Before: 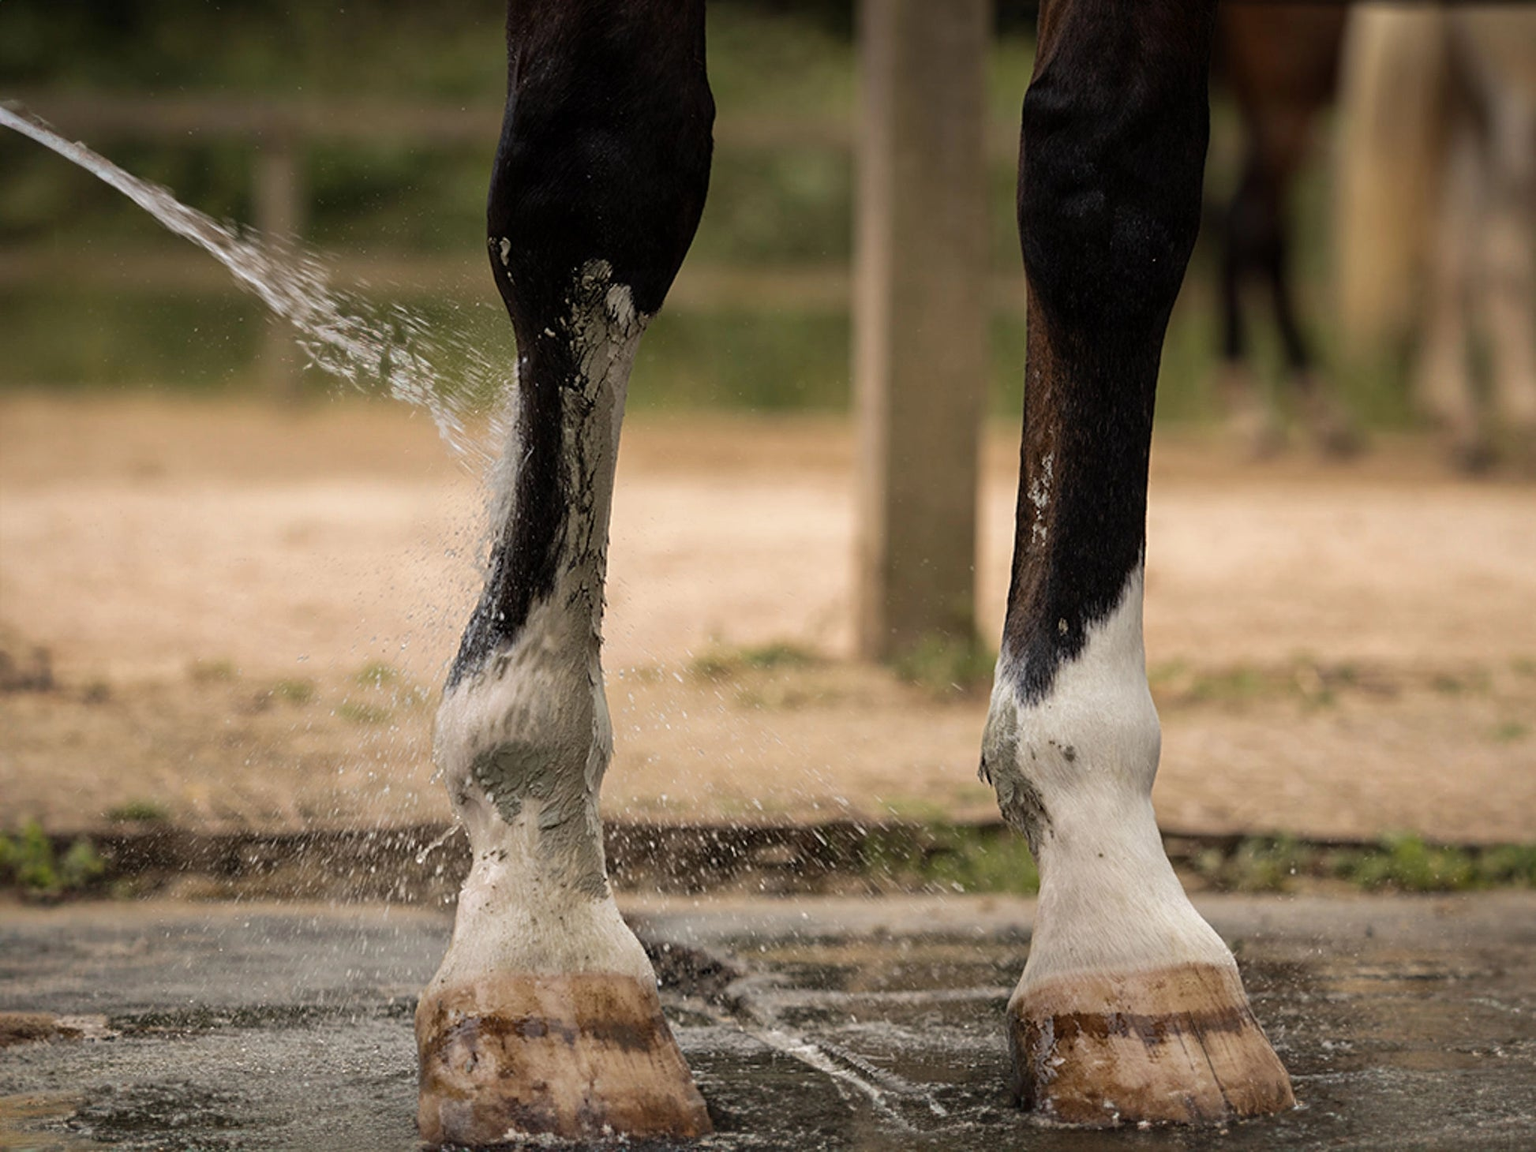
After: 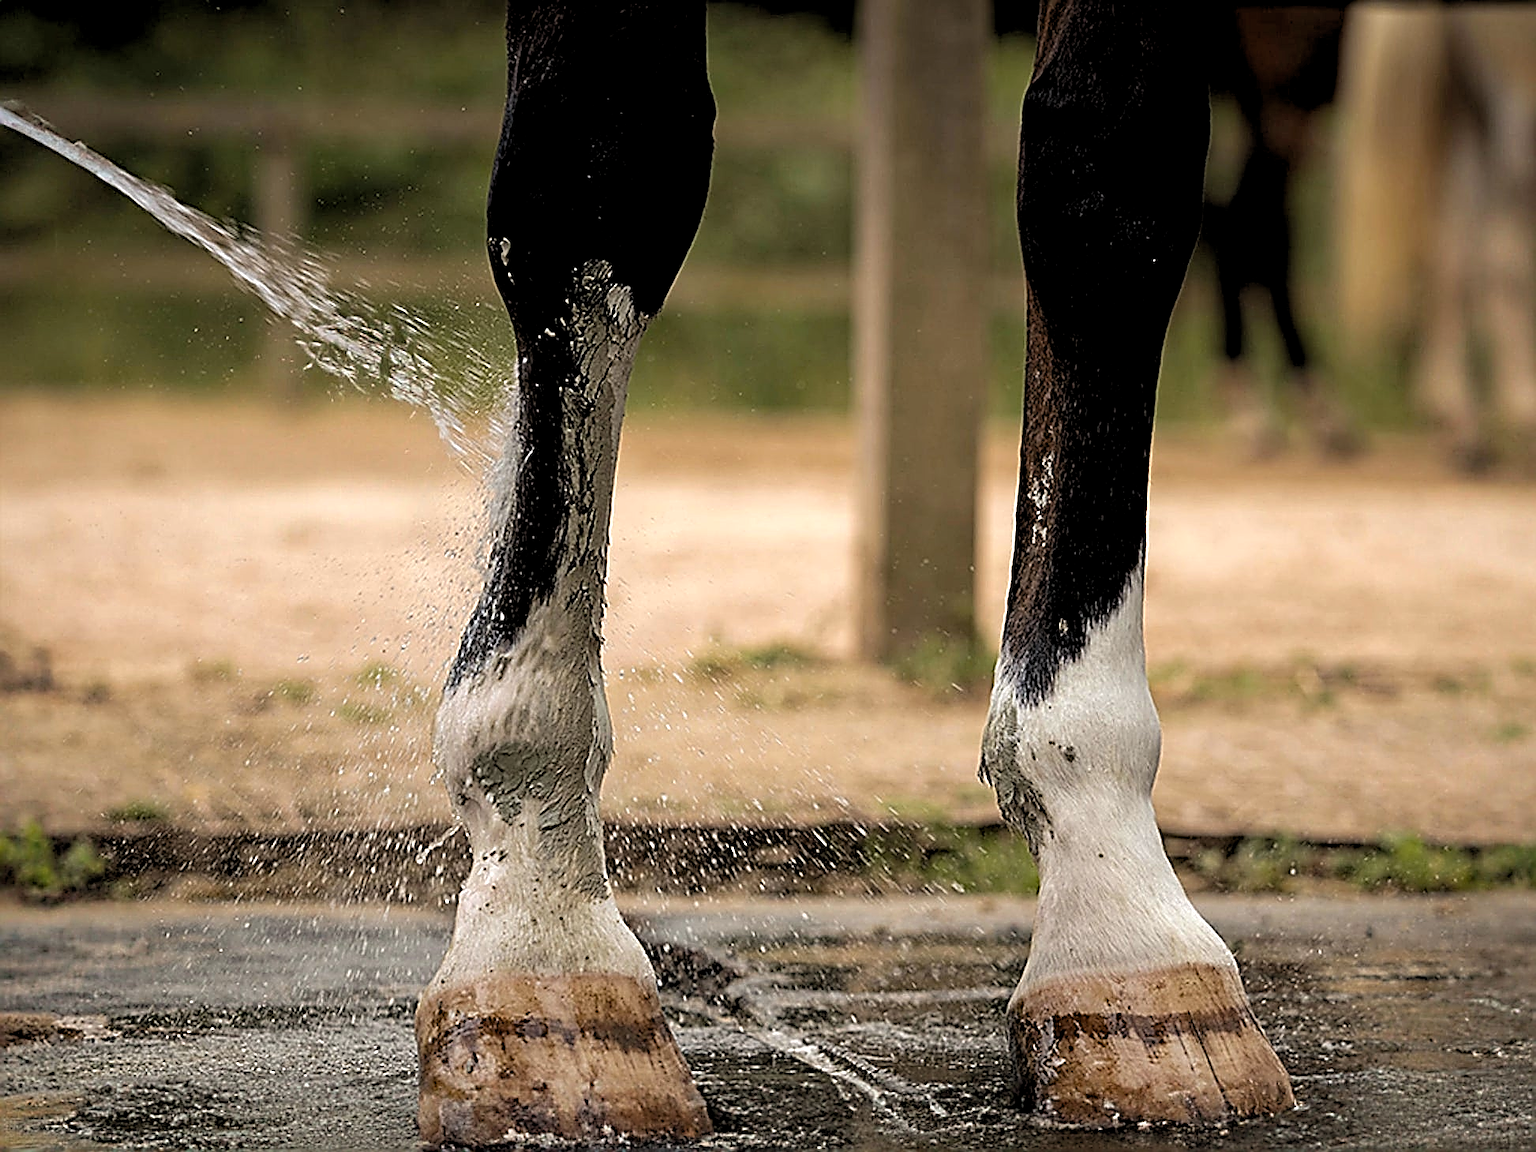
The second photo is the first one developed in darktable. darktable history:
haze removal: compatibility mode true, adaptive false
sharpen: amount 1.861
rgb levels: levels [[0.01, 0.419, 0.839], [0, 0.5, 1], [0, 0.5, 1]]
